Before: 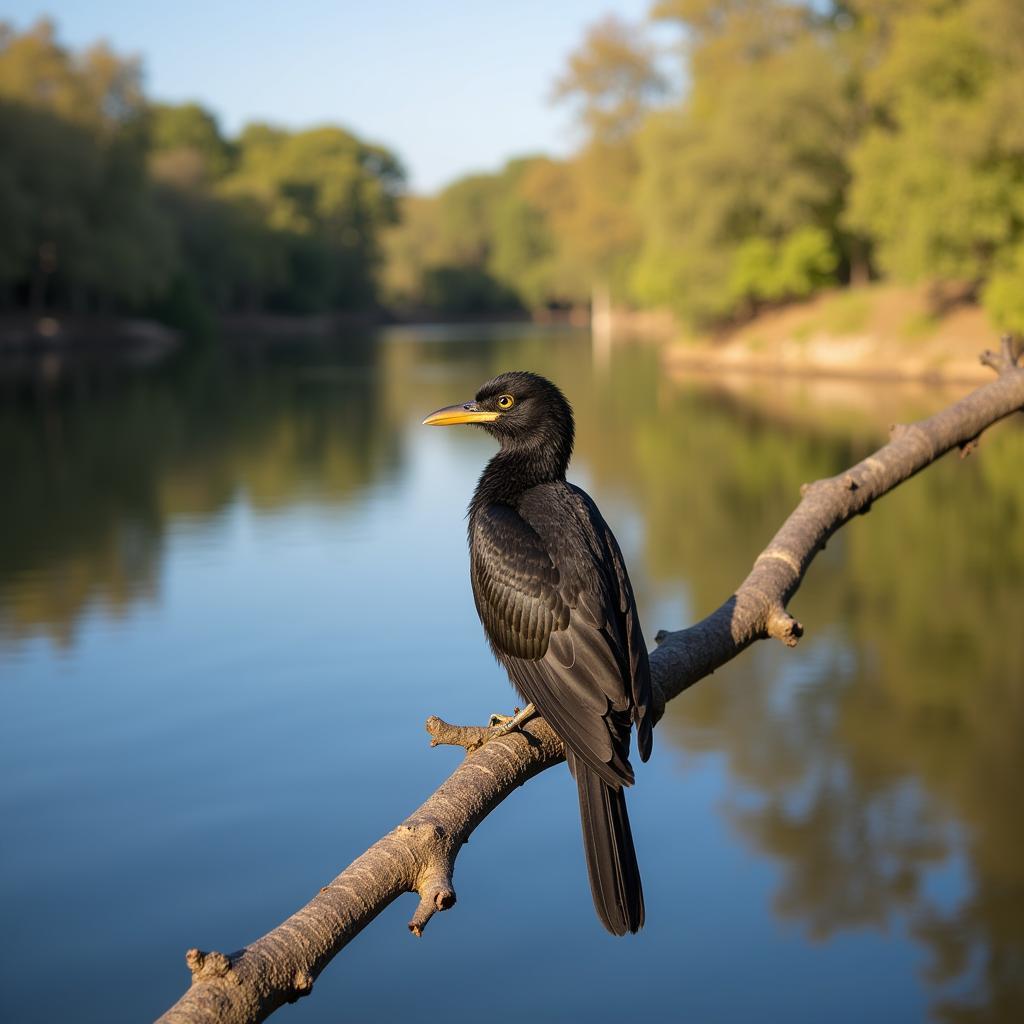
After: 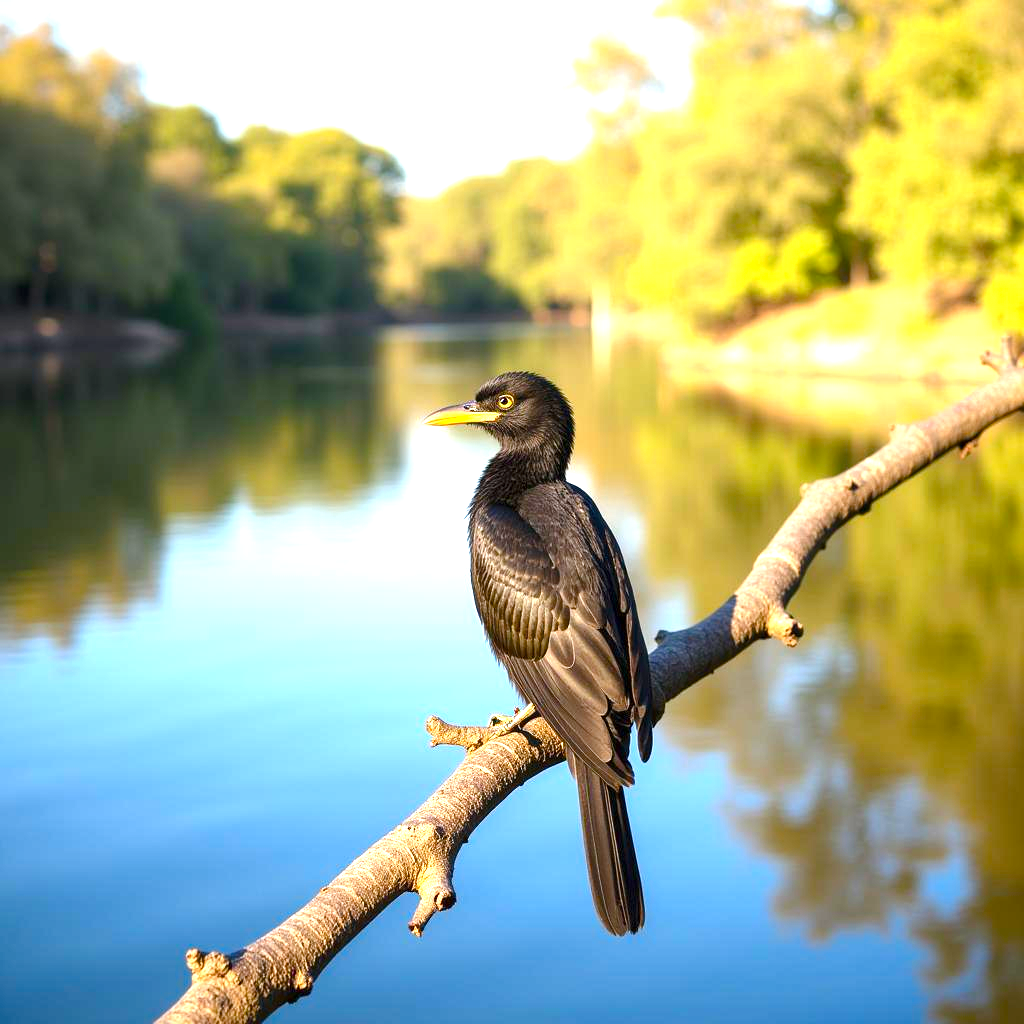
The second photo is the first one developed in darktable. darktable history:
exposure: black level correction 0, exposure 1.445 EV, compensate exposure bias true, compensate highlight preservation false
color balance rgb: linear chroma grading › global chroma 15.204%, perceptual saturation grading › global saturation 20%, perceptual saturation grading › highlights -25.185%, perceptual saturation grading › shadows 24.146%, global vibrance 4.748%, contrast 2.641%
local contrast: mode bilateral grid, contrast 20, coarseness 50, detail 119%, midtone range 0.2
